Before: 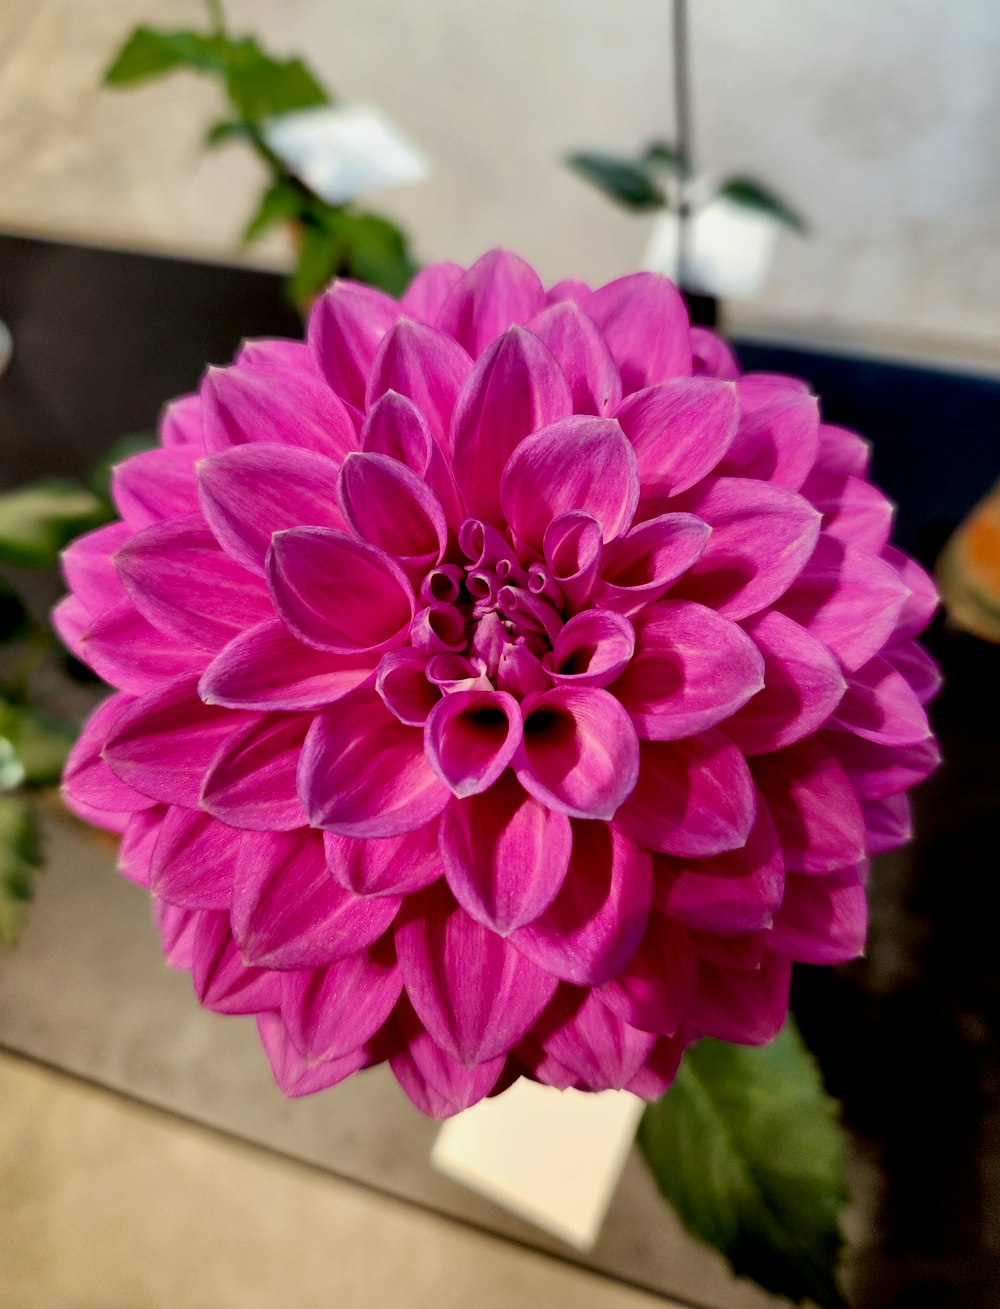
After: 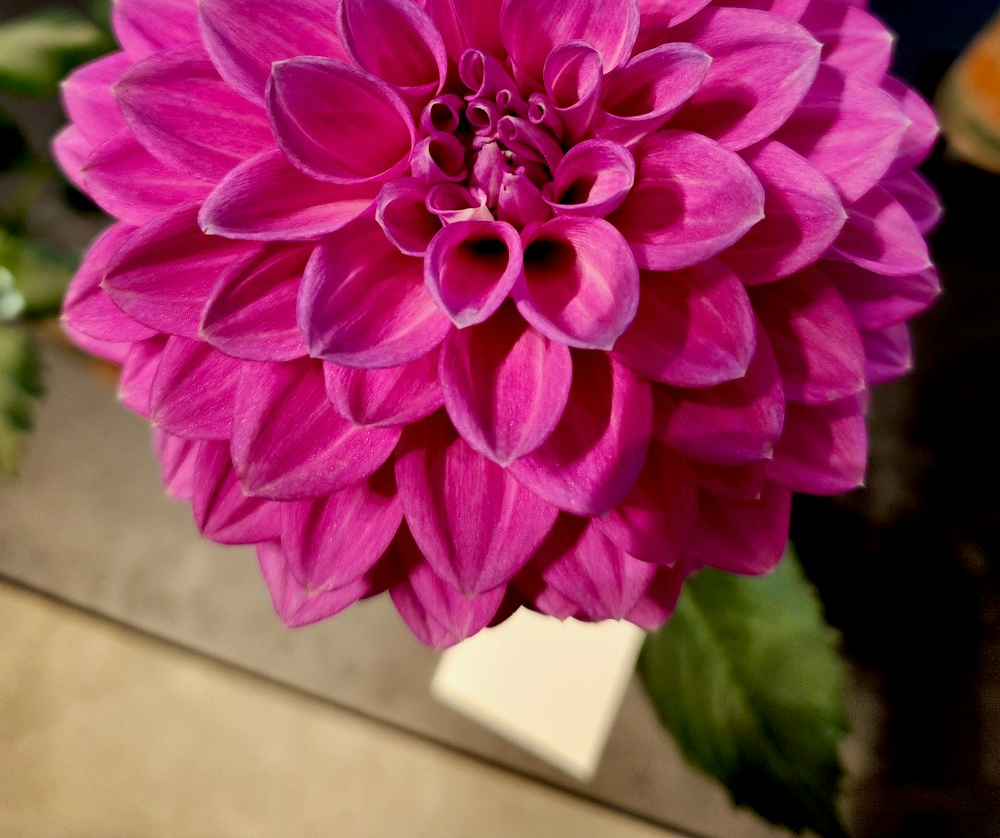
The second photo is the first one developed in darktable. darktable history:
crop and rotate: top 35.944%
